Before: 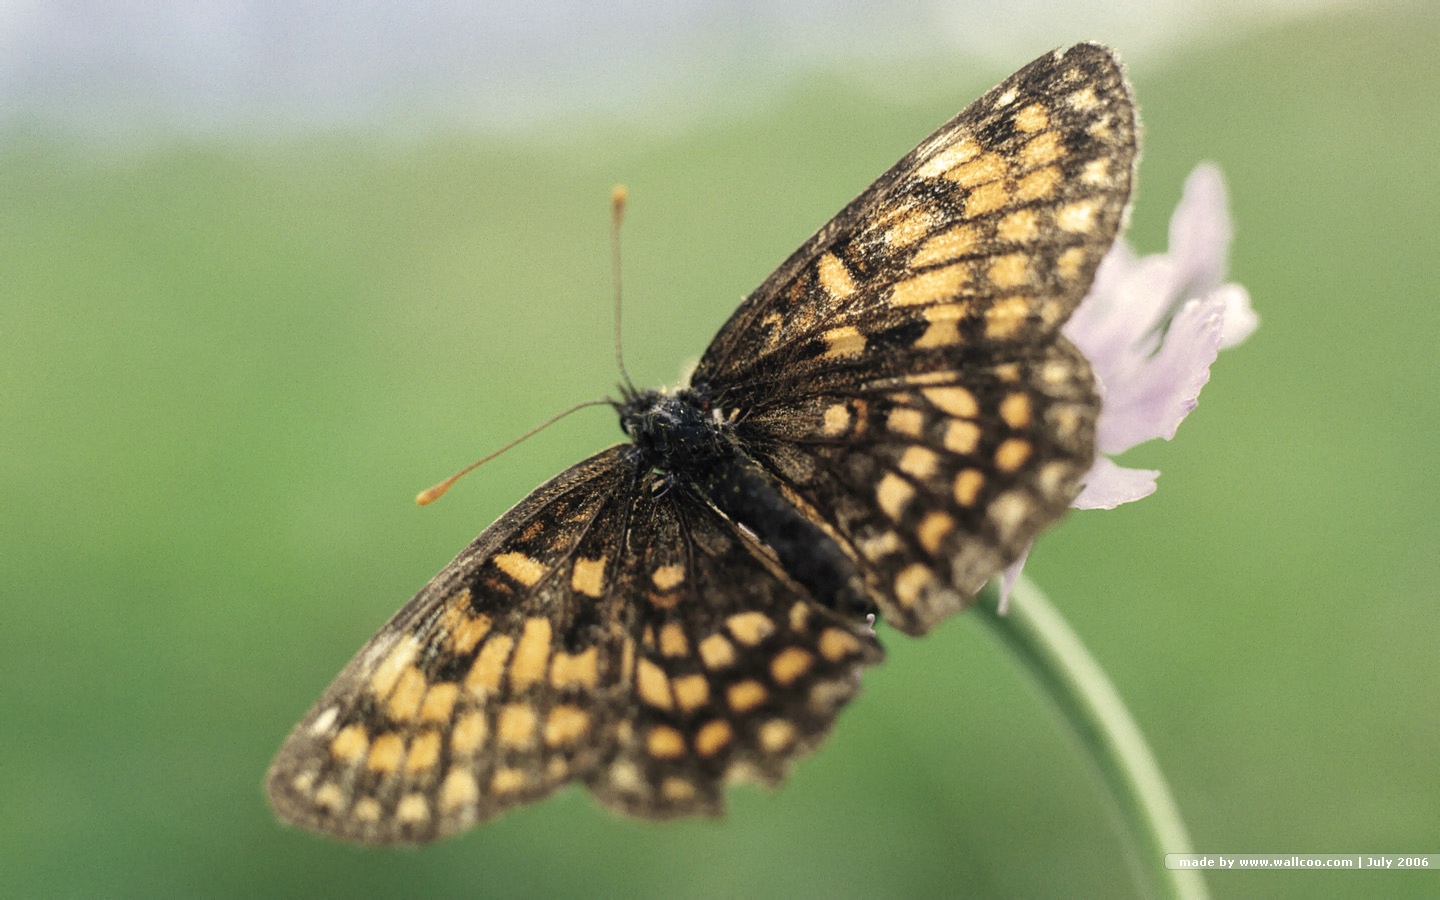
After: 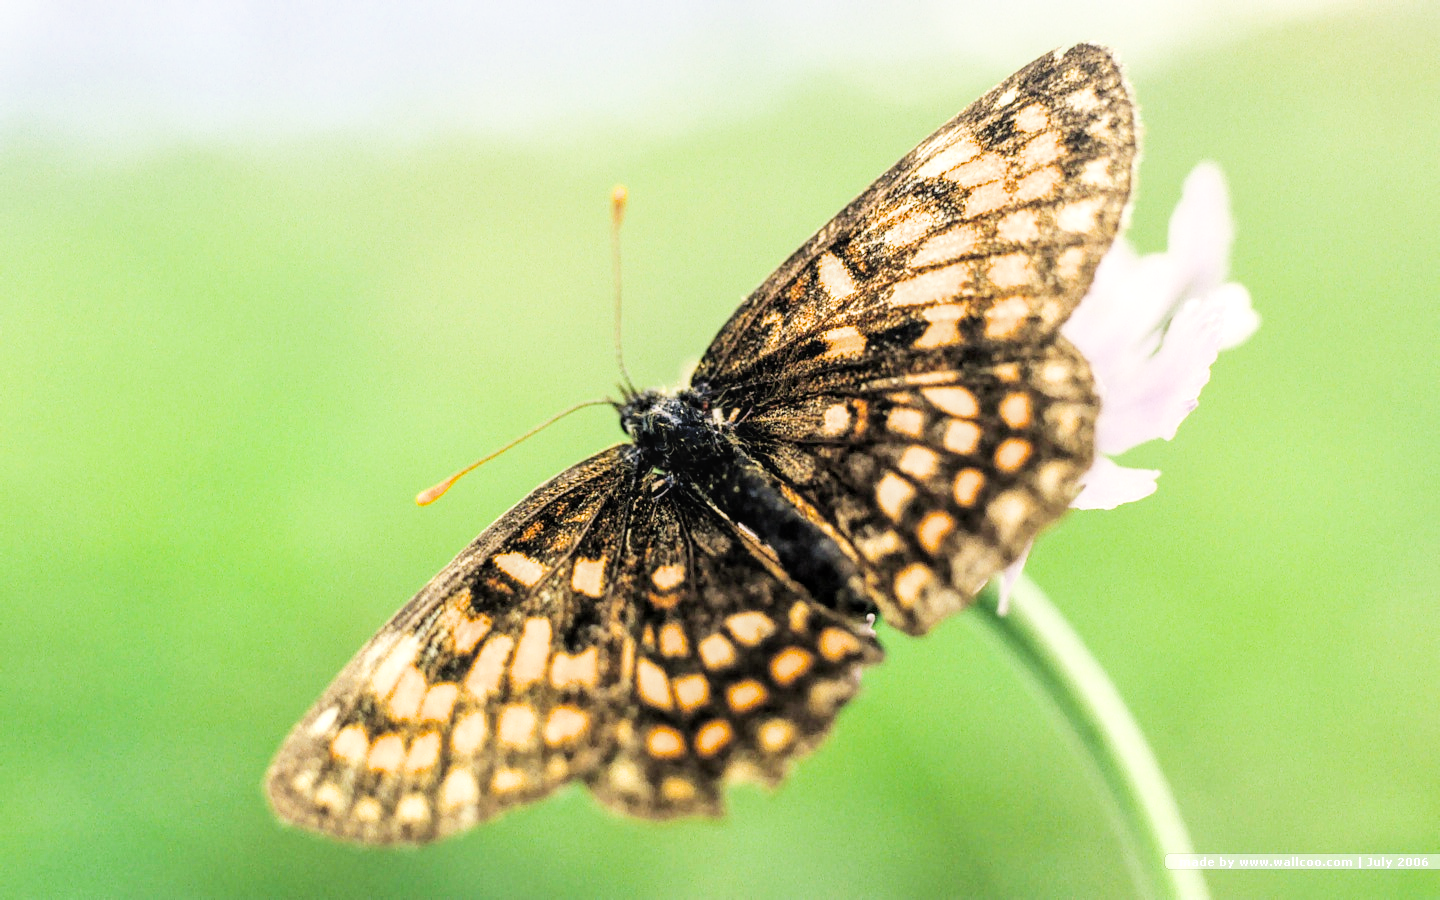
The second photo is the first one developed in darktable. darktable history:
local contrast: on, module defaults
filmic rgb: black relative exposure -5 EV, hardness 2.88, contrast 1.3, highlights saturation mix -30%
exposure: black level correction 0, exposure 1.4 EV, compensate highlight preservation false
color balance rgb: perceptual saturation grading › global saturation 30%, global vibrance 20%
